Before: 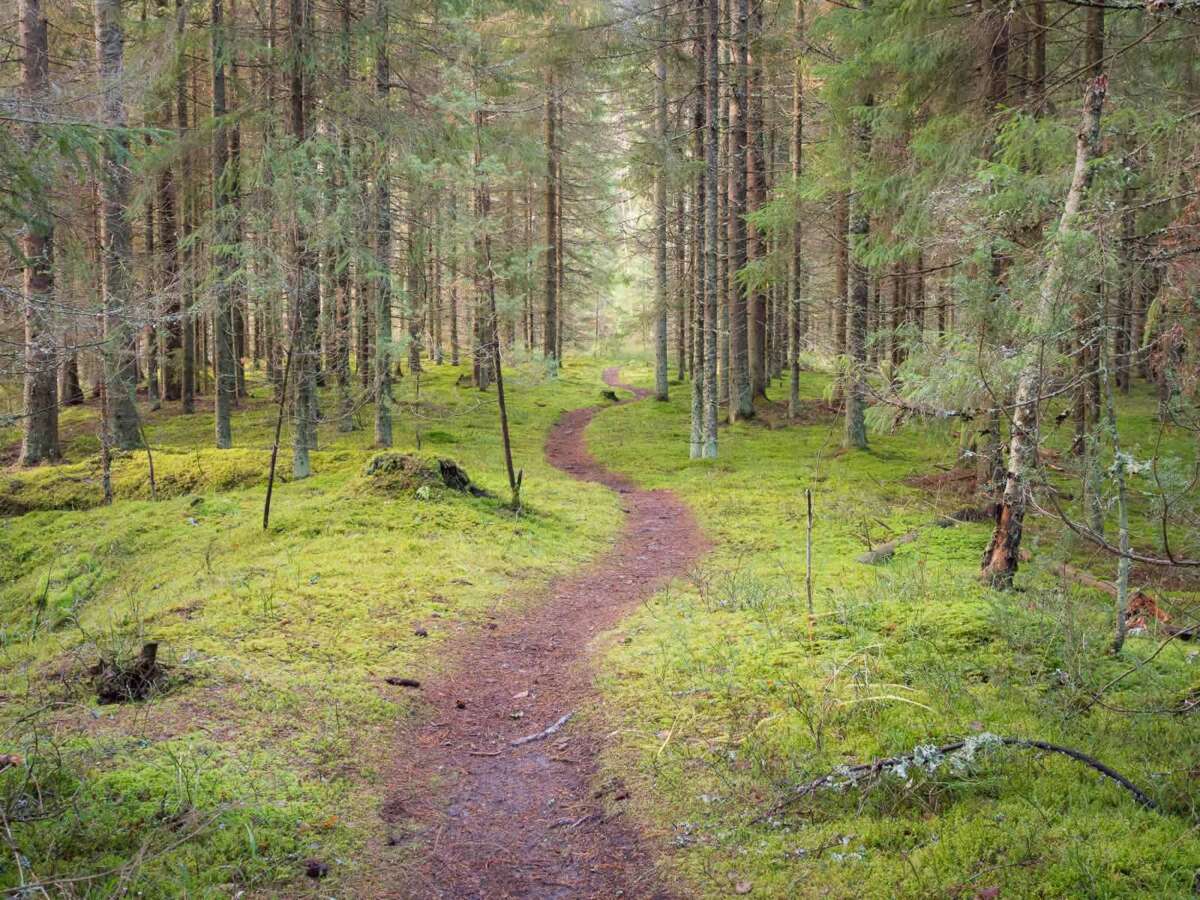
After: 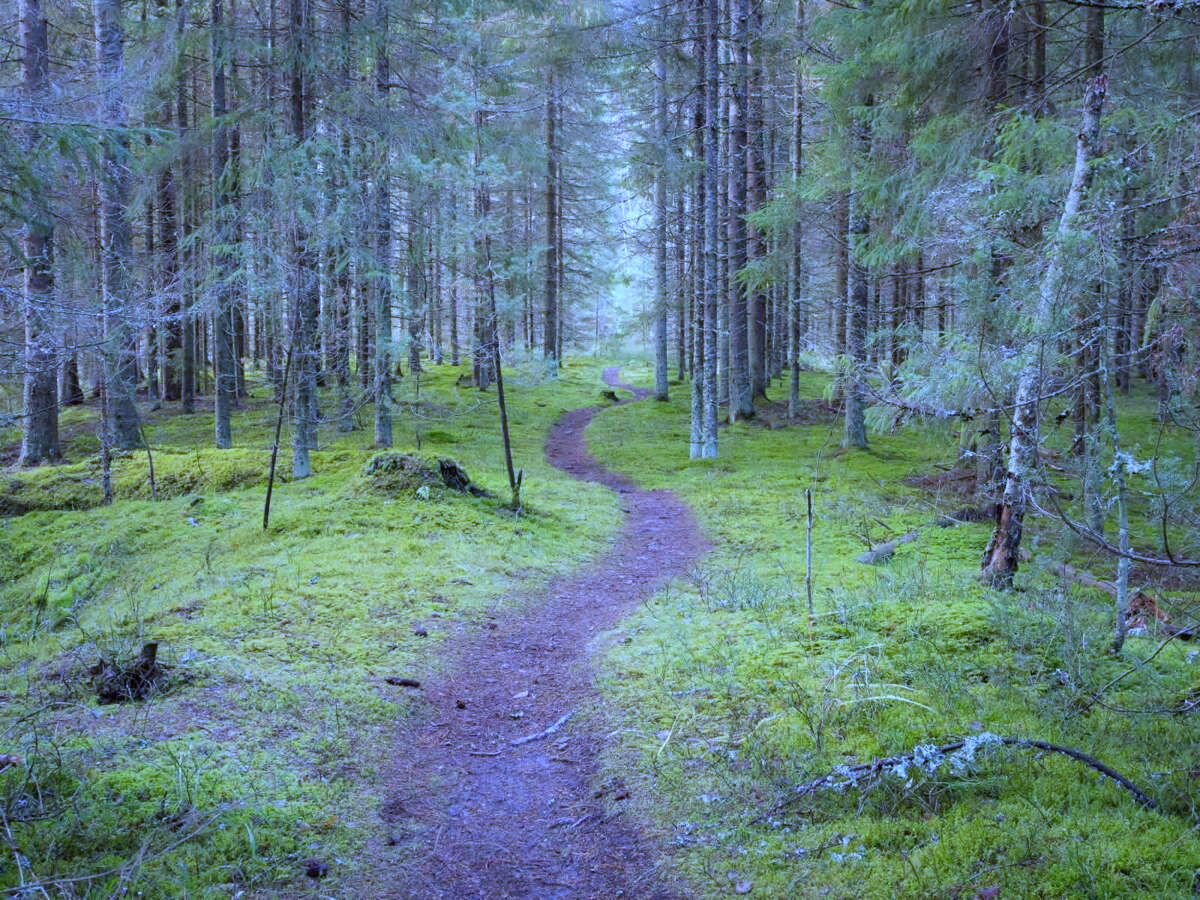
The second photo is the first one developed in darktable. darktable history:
white balance: red 0.766, blue 1.537
levels: levels [0, 0.51, 1]
